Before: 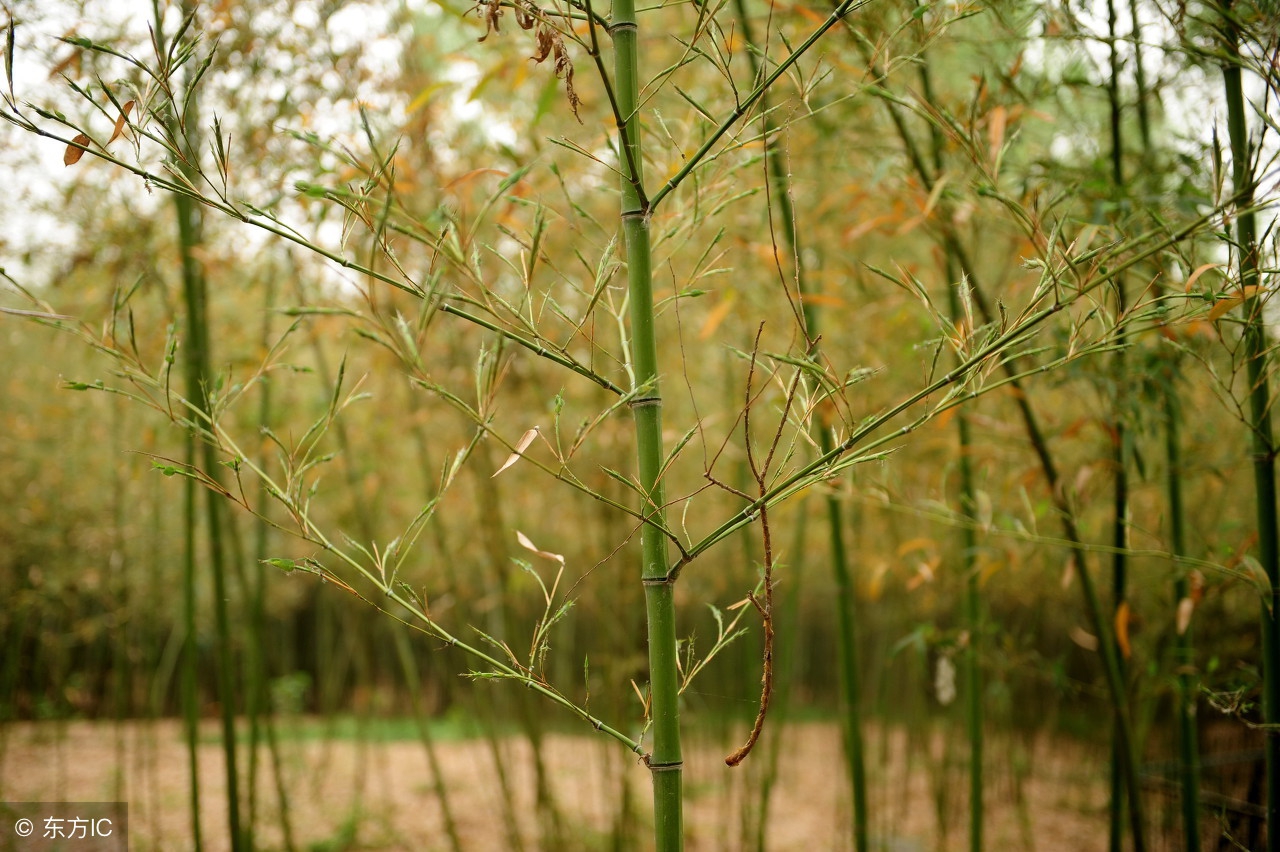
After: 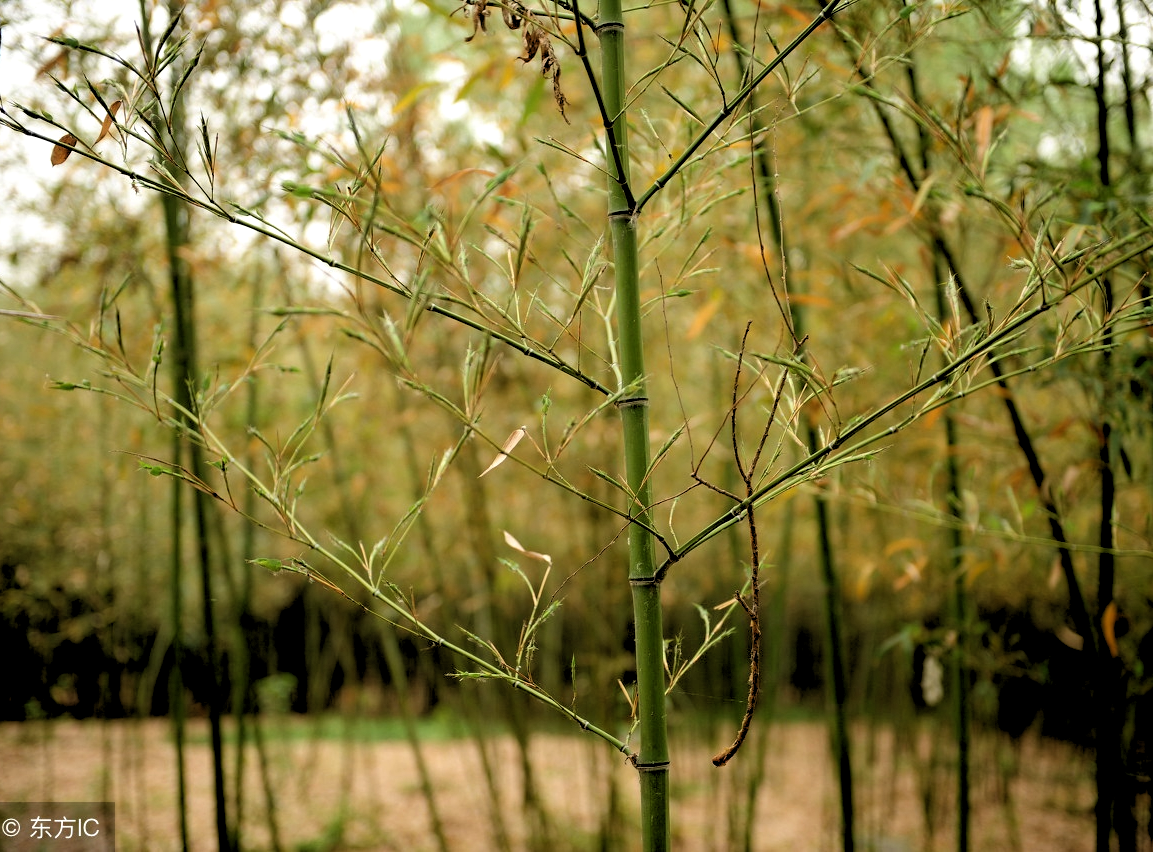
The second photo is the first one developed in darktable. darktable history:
white balance: emerald 1
crop and rotate: left 1.088%, right 8.807%
rgb levels: levels [[0.034, 0.472, 0.904], [0, 0.5, 1], [0, 0.5, 1]]
